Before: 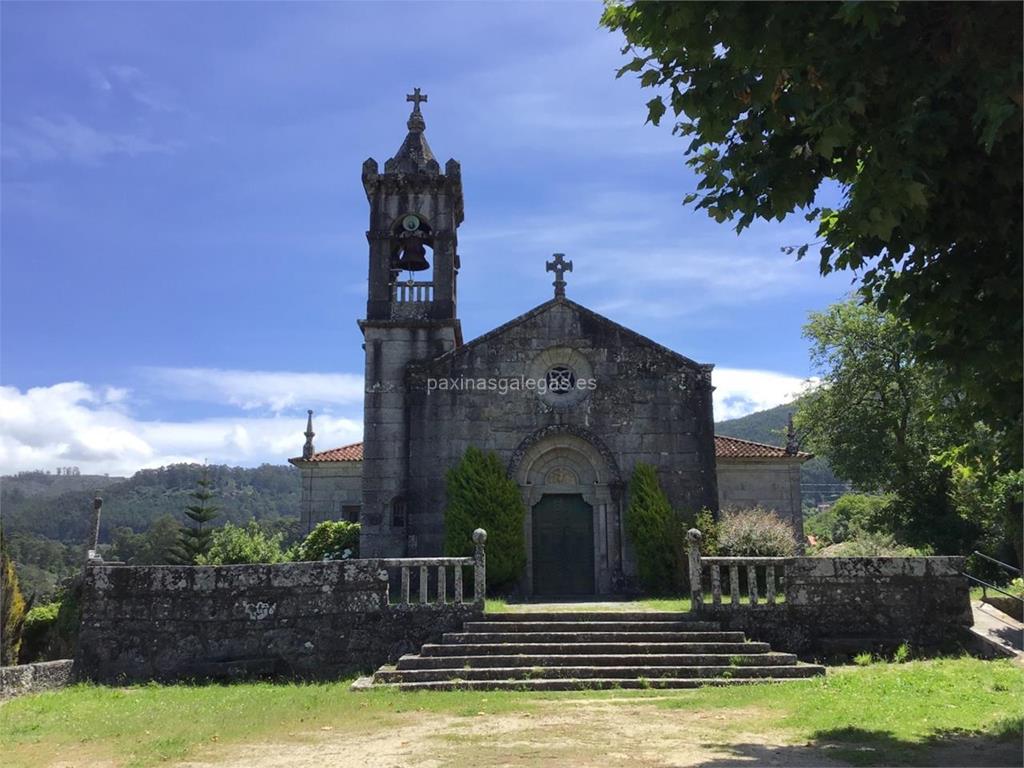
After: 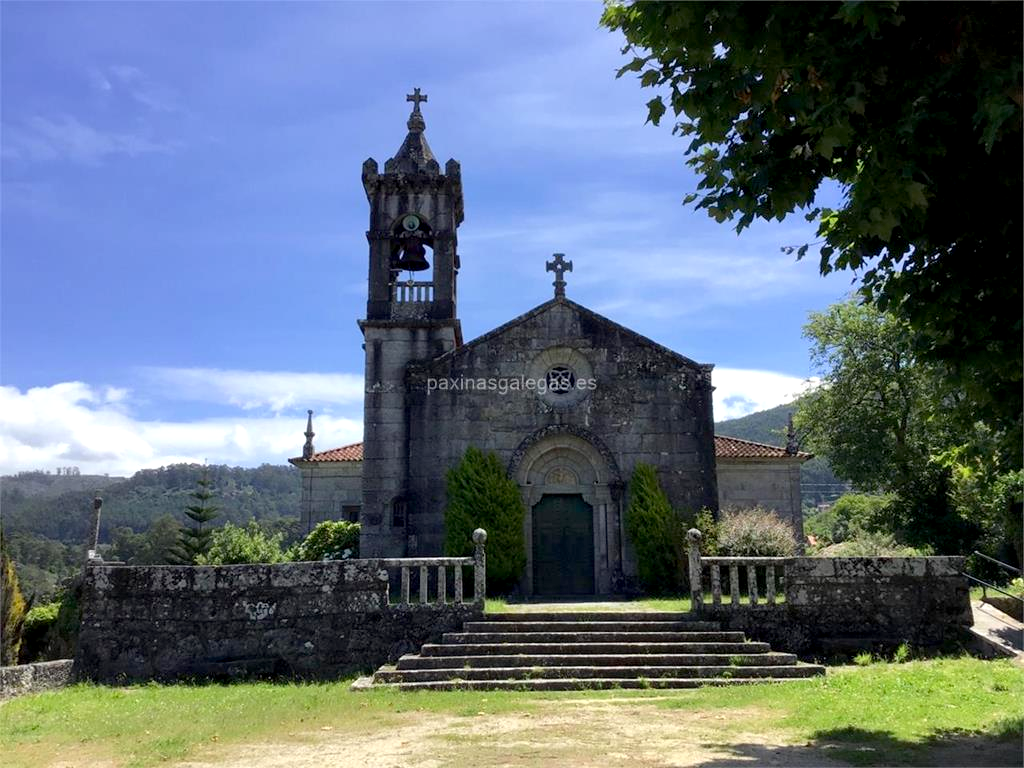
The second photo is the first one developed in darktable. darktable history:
levels: levels [0, 0.492, 0.984]
exposure: black level correction 0.007, exposure 0.159 EV, compensate highlight preservation false
color balance: mode lift, gamma, gain (sRGB), lift [0.97, 1, 1, 1], gamma [1.03, 1, 1, 1]
